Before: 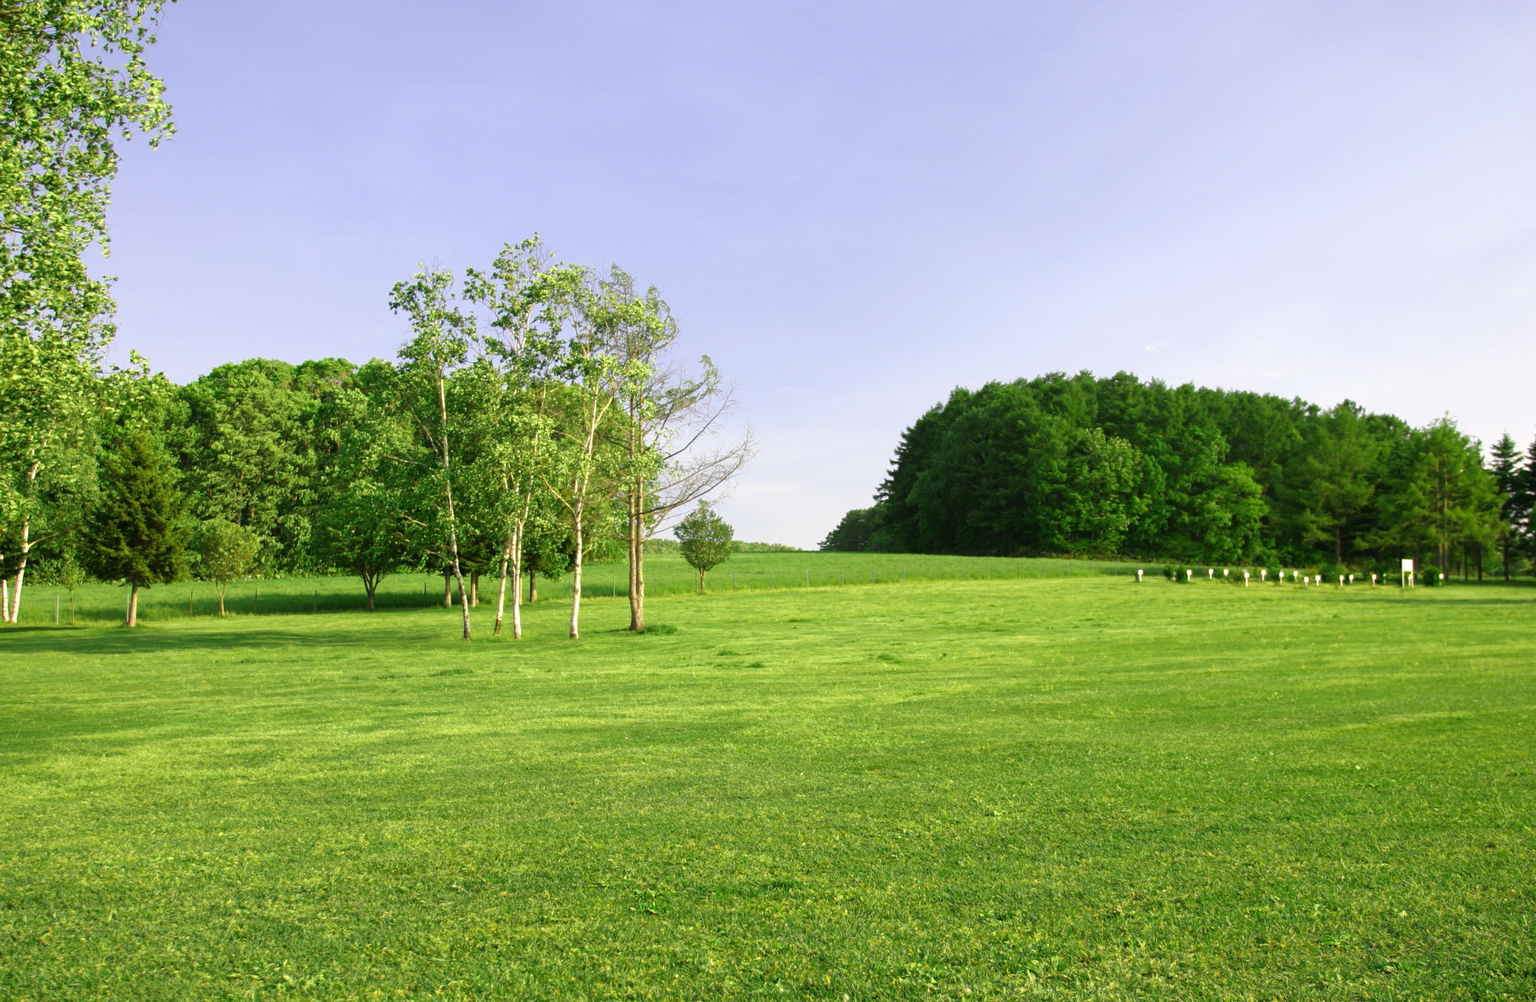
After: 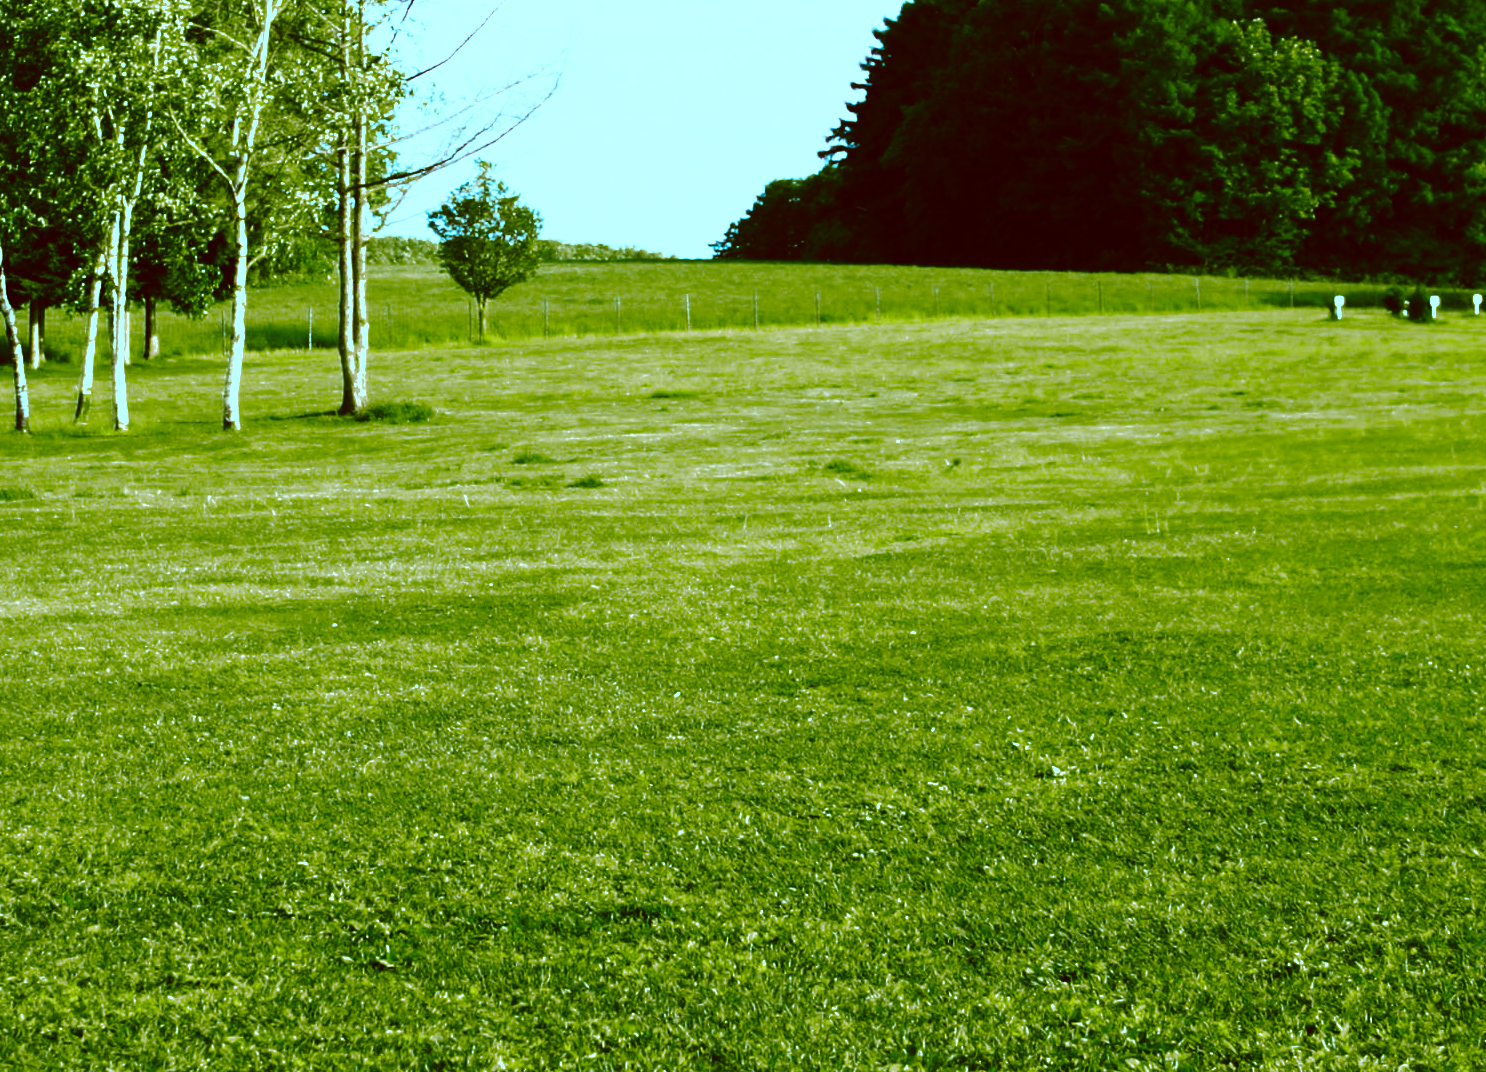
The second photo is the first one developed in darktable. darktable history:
color zones: curves: ch0 [(0, 0.533) (0.126, 0.533) (0.234, 0.533) (0.368, 0.357) (0.5, 0.5) (0.625, 0.5) (0.74, 0.637) (0.875, 0.5)]; ch1 [(0.004, 0.708) (0.129, 0.662) (0.25, 0.5) (0.375, 0.331) (0.496, 0.396) (0.625, 0.649) (0.739, 0.26) (0.875, 0.5) (1, 0.478)]; ch2 [(0, 0.409) (0.132, 0.403) (0.236, 0.558) (0.379, 0.448) (0.5, 0.5) (0.625, 0.5) (0.691, 0.39) (0.875, 0.5)]
crop: left 29.672%, top 41.786%, right 20.851%, bottom 3.487%
white balance: red 0.871, blue 1.249
tone curve: curves: ch0 [(0, 0) (0.003, 0.005) (0.011, 0.008) (0.025, 0.01) (0.044, 0.014) (0.069, 0.017) (0.1, 0.022) (0.136, 0.028) (0.177, 0.037) (0.224, 0.049) (0.277, 0.091) (0.335, 0.168) (0.399, 0.292) (0.468, 0.463) (0.543, 0.637) (0.623, 0.792) (0.709, 0.903) (0.801, 0.963) (0.898, 0.985) (1, 1)], preserve colors none
color correction: highlights a* -14.62, highlights b* -16.22, shadows a* 10.12, shadows b* 29.4
base curve: curves: ch0 [(0, 0) (0.472, 0.508) (1, 1)]
